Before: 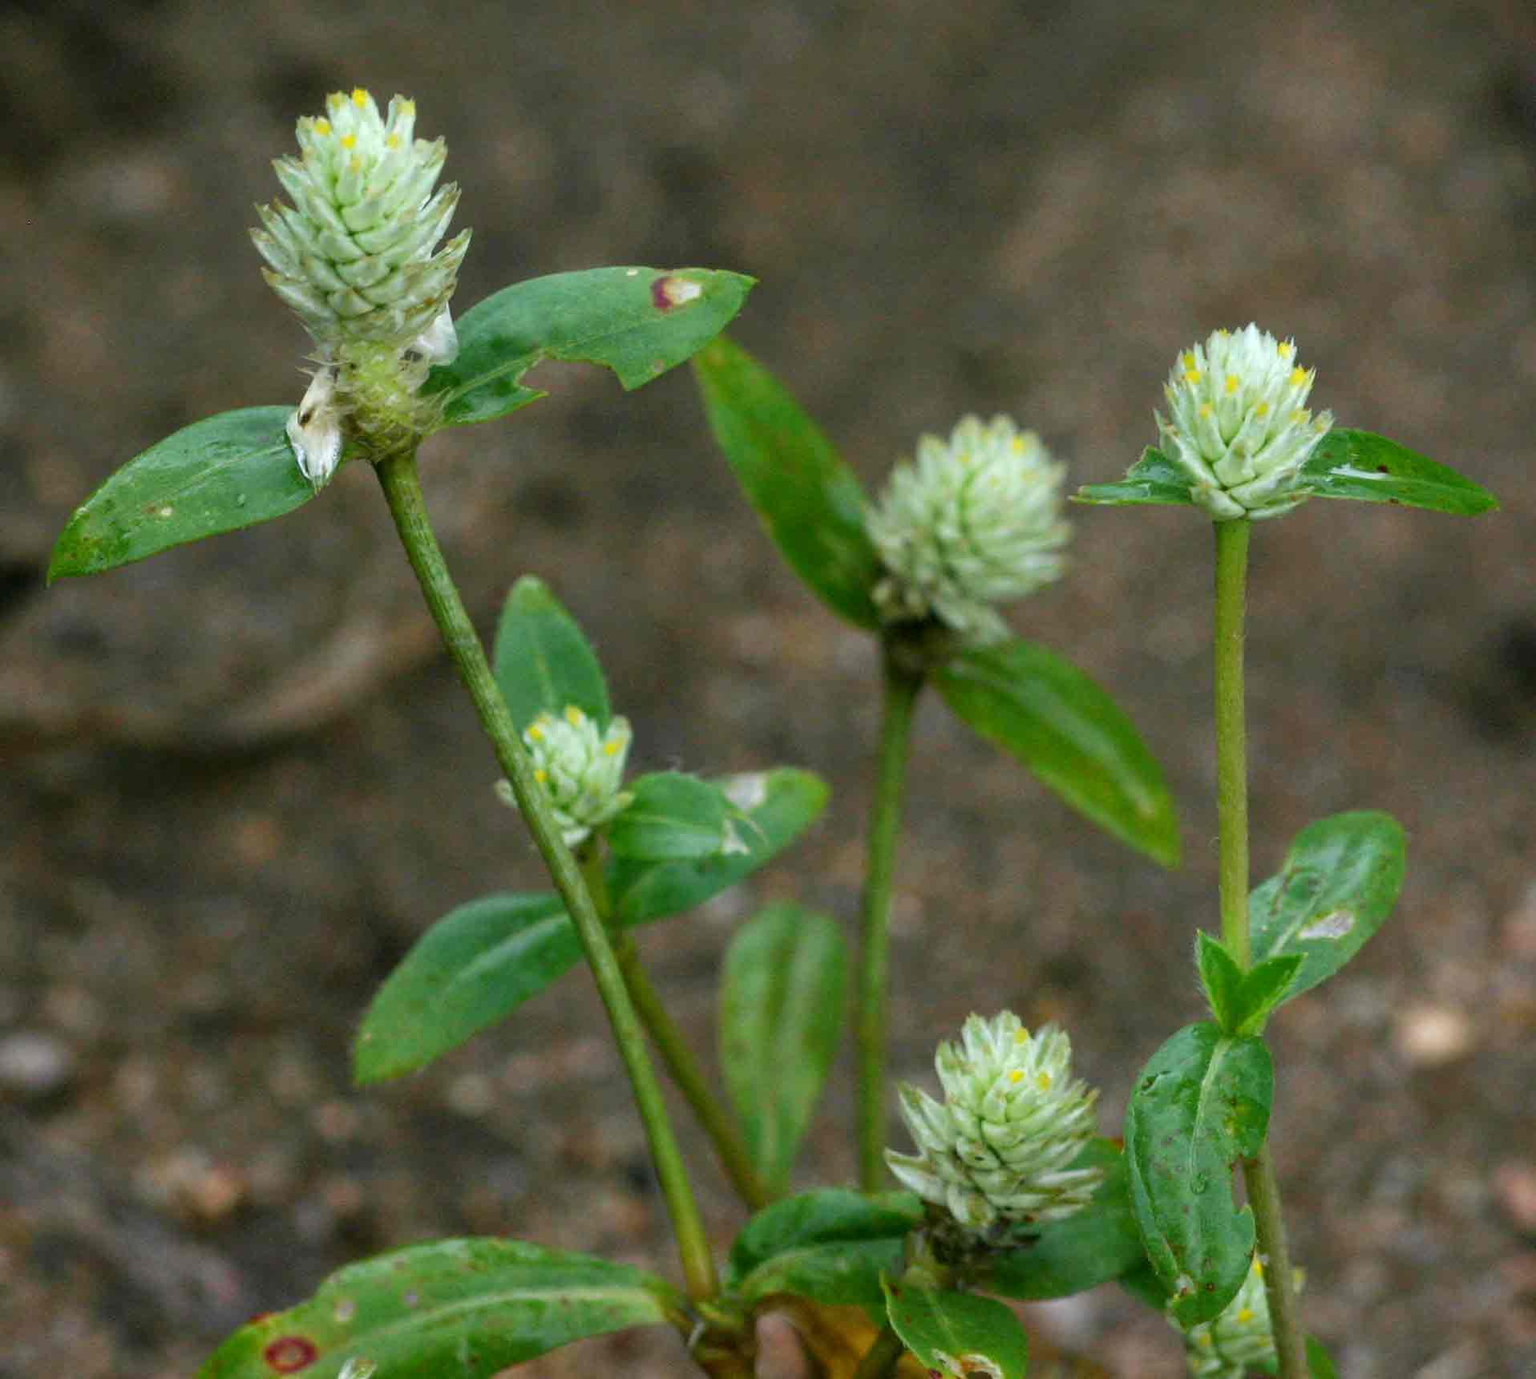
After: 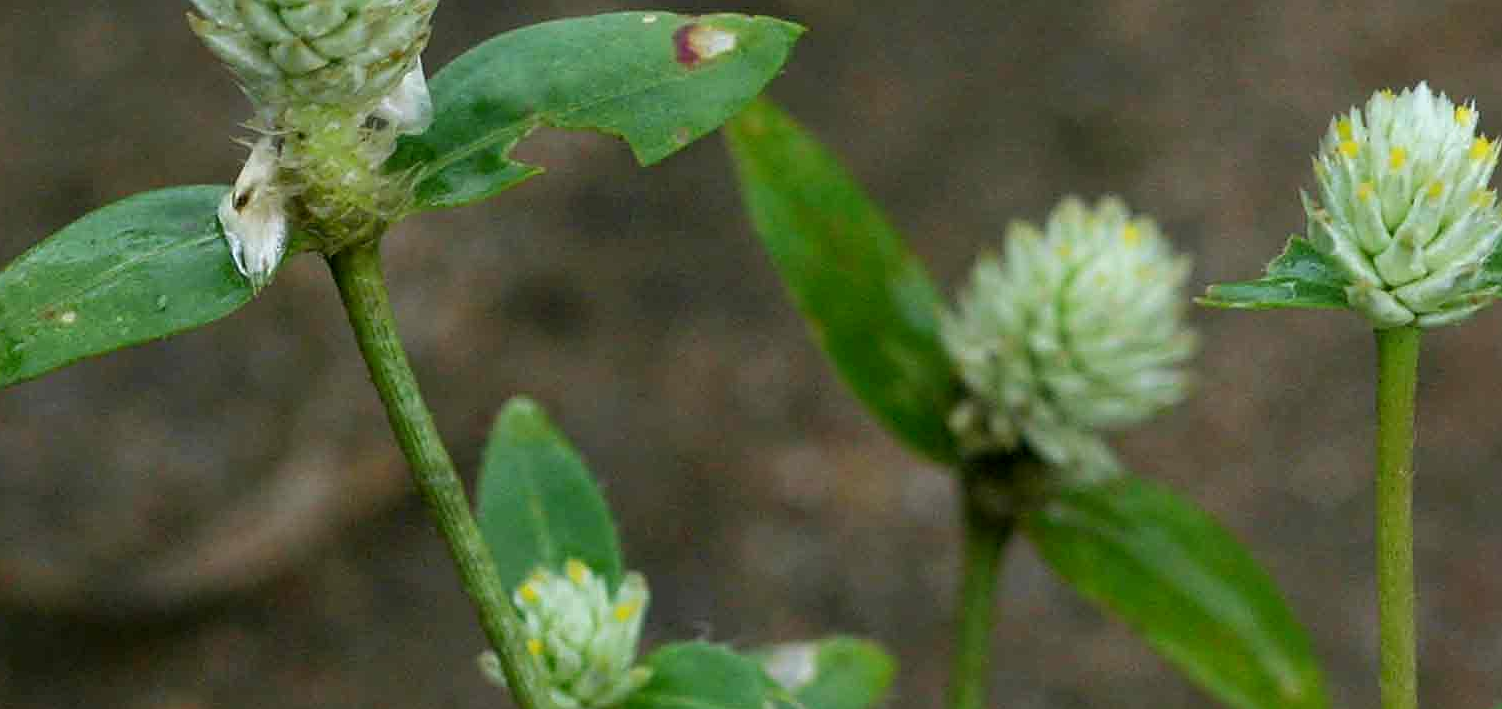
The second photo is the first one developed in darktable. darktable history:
crop: left 7.294%, top 18.713%, right 14.274%, bottom 40.027%
exposure: black level correction 0.001, exposure -0.198 EV, compensate highlight preservation false
sharpen: on, module defaults
